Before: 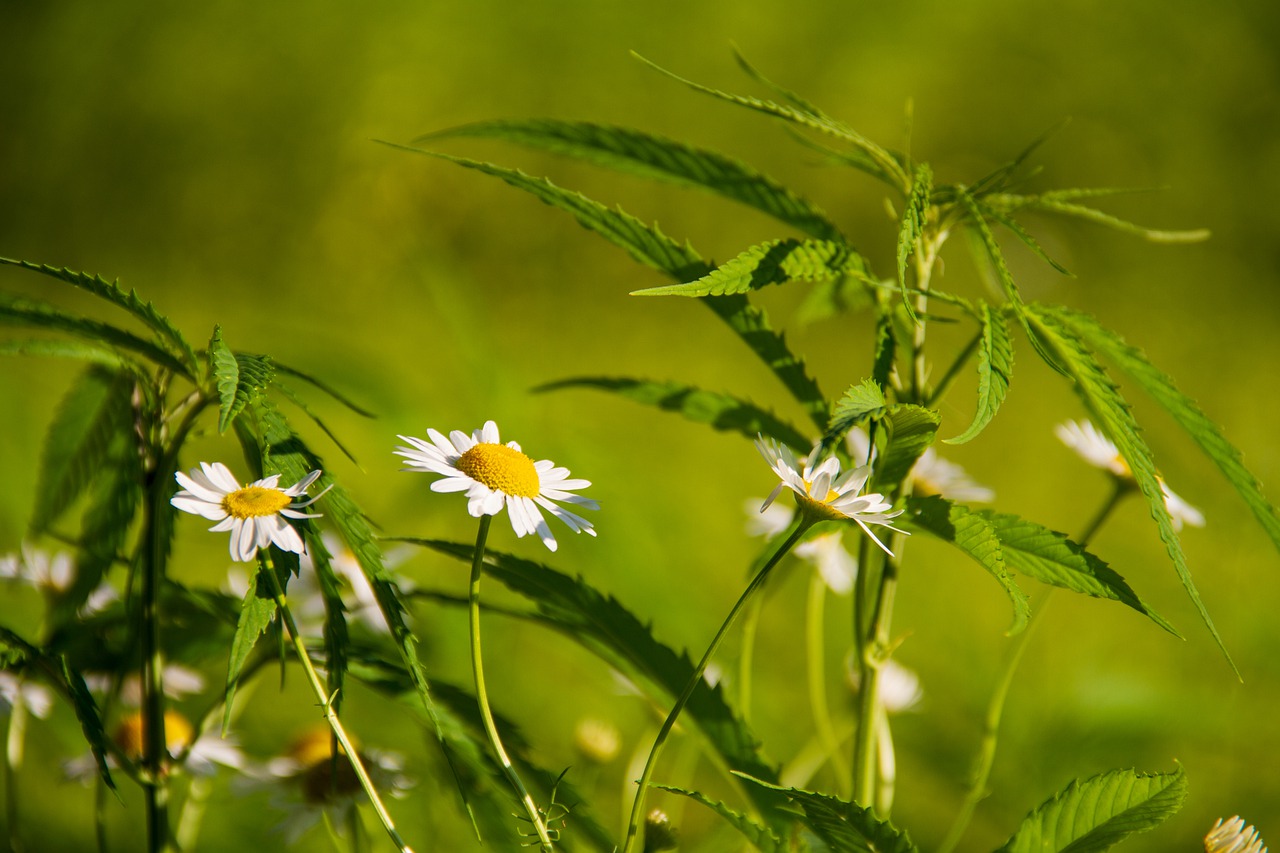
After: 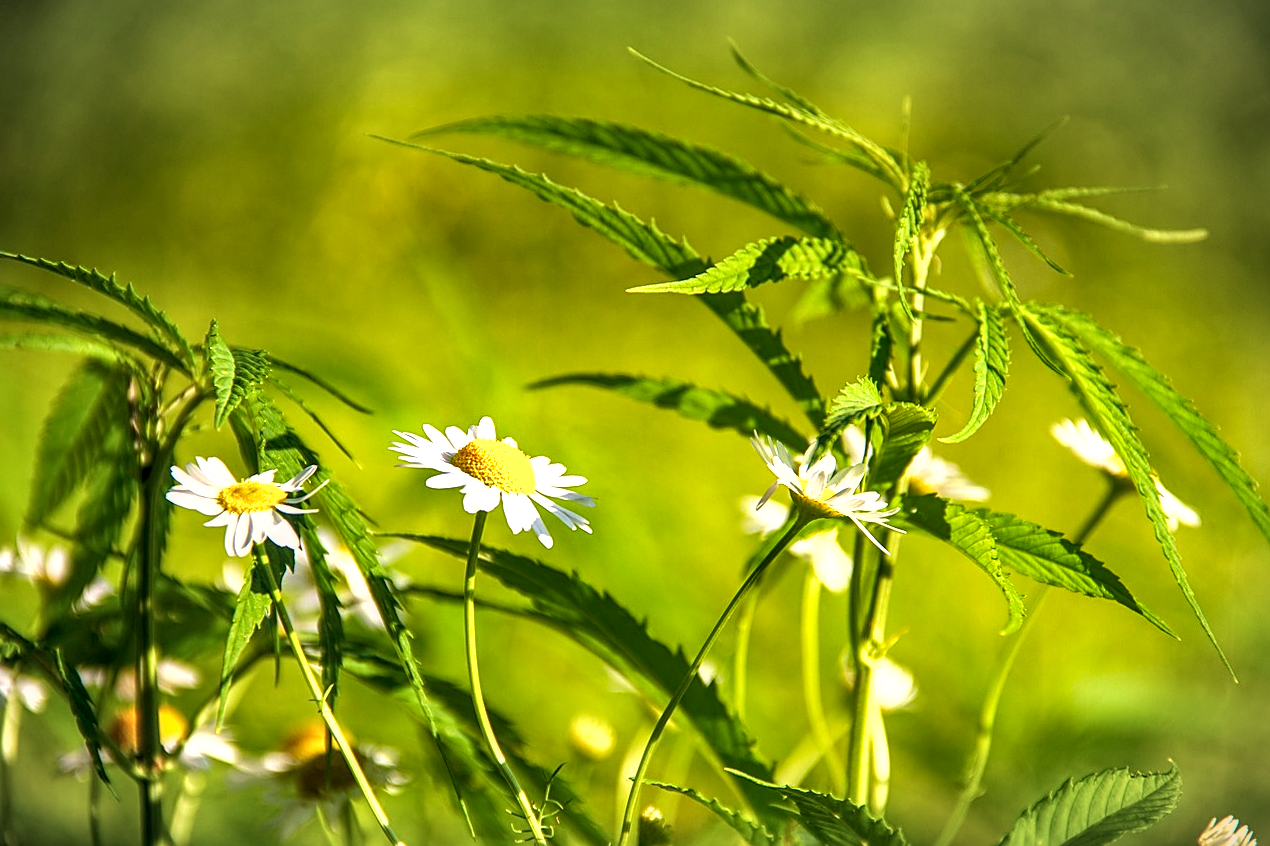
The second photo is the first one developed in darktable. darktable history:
local contrast: on, module defaults
crop and rotate: angle -0.295°
tone equalizer: edges refinement/feathering 500, mask exposure compensation -1.57 EV, preserve details no
exposure: exposure 1 EV, compensate highlight preservation false
sharpen: on, module defaults
shadows and highlights: soften with gaussian
vignetting: fall-off start 98.3%, fall-off radius 100.11%, center (-0.079, 0.068), width/height ratio 1.424
